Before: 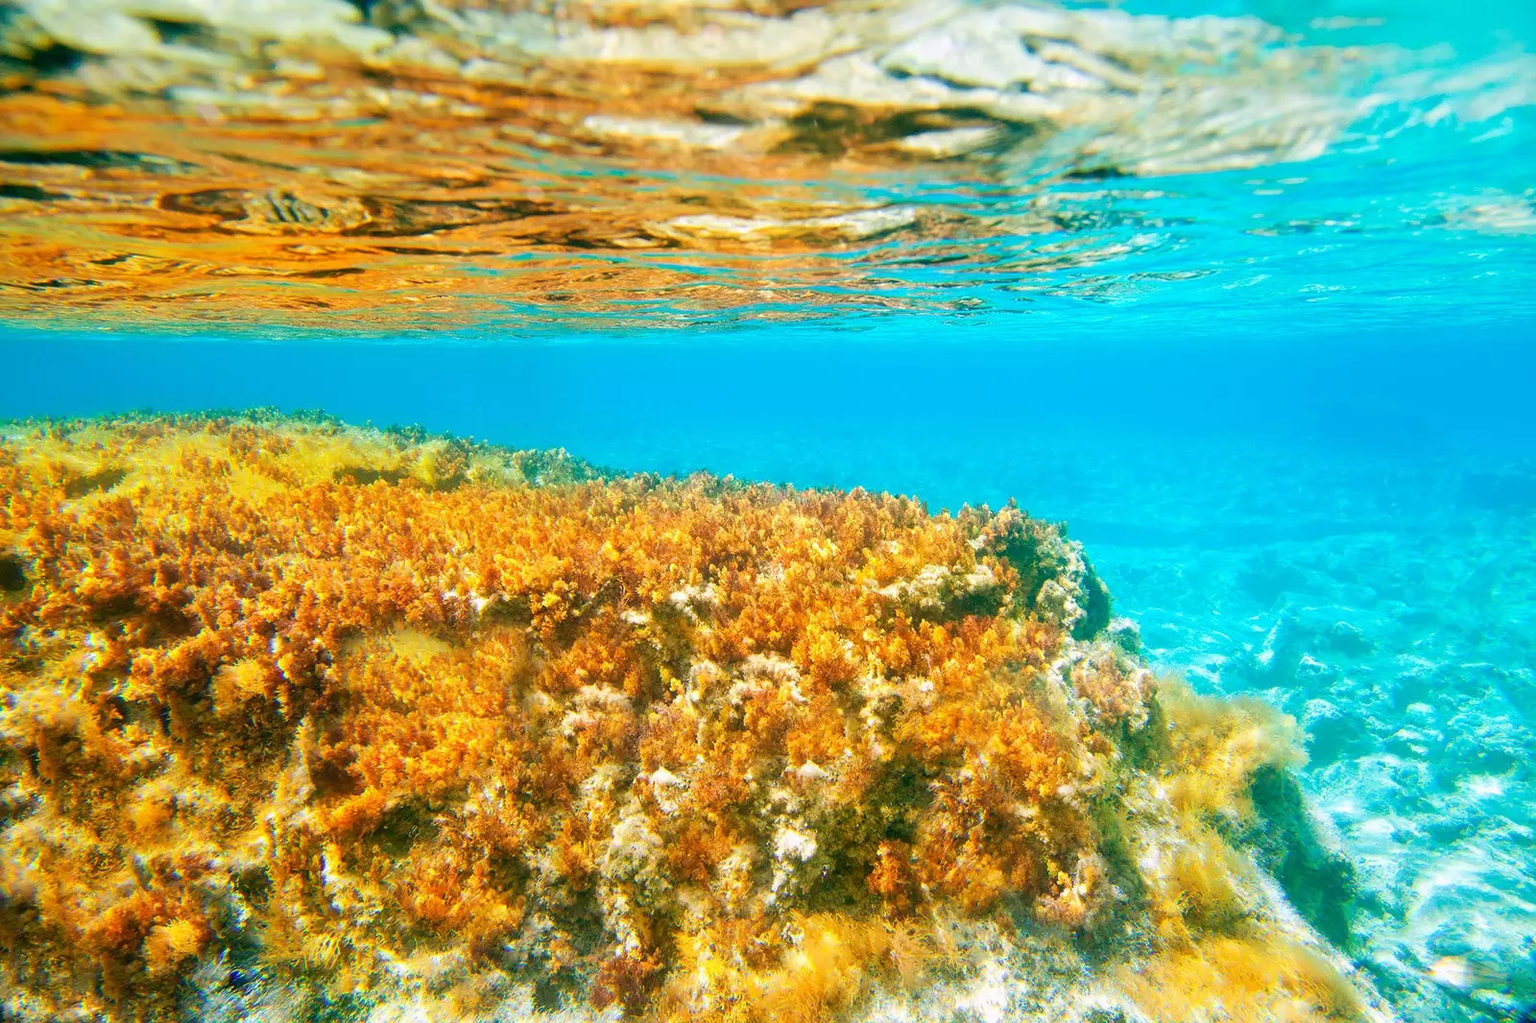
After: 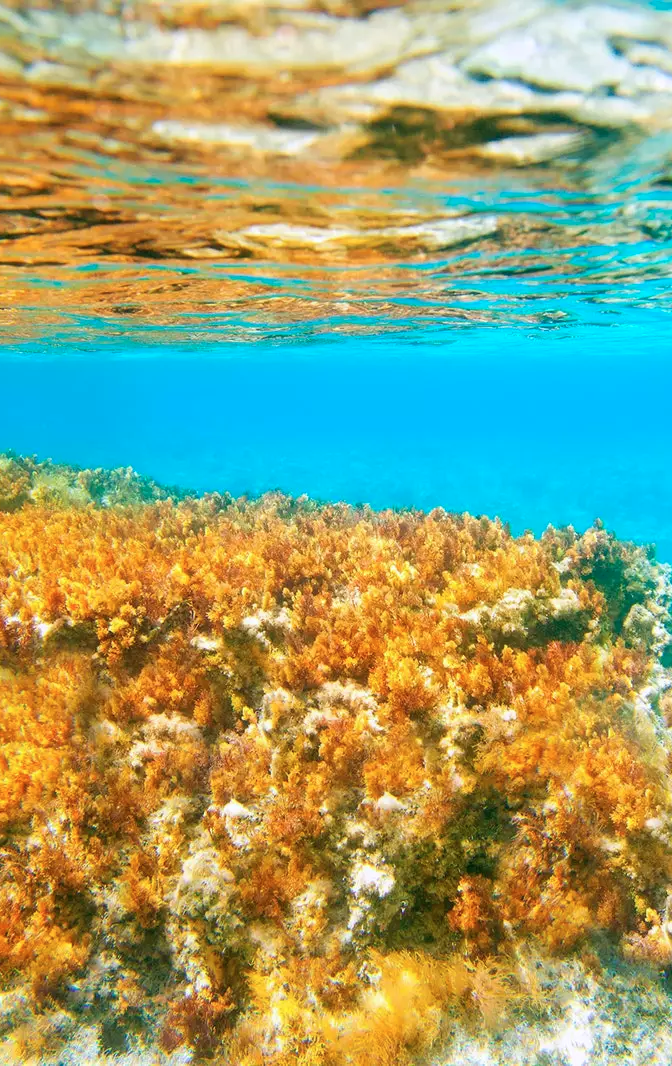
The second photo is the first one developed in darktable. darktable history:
crop: left 28.52%, right 29.444%
color correction: highlights a* -0.147, highlights b* -5.84, shadows a* -0.141, shadows b* -0.084
